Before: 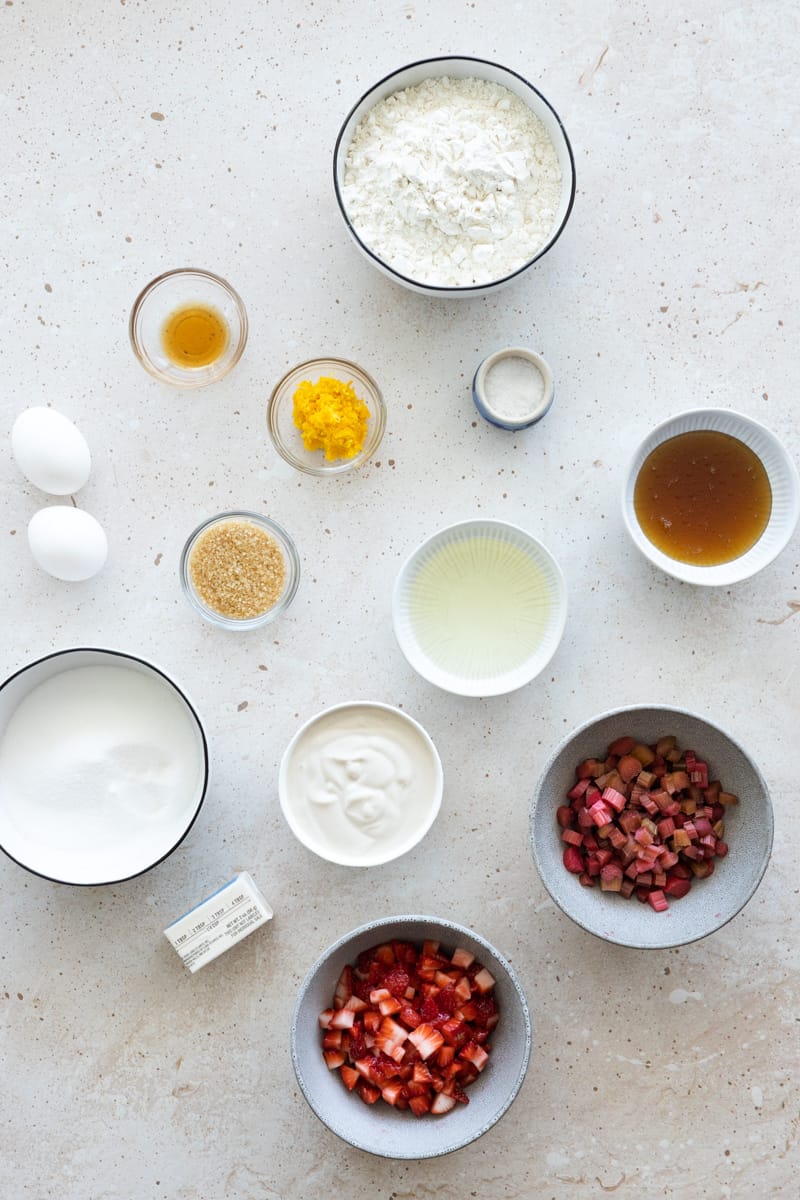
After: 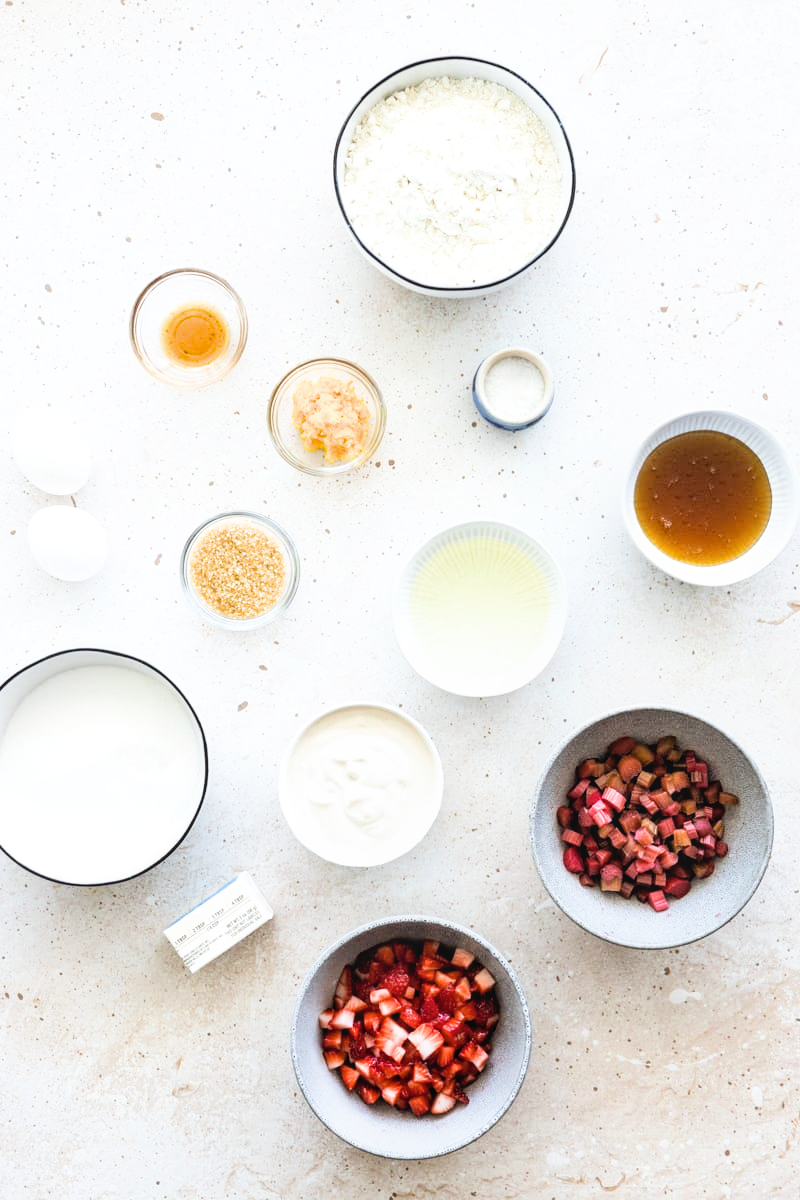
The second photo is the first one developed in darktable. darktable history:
filmic rgb: black relative exposure -5 EV, white relative exposure 3 EV, hardness 3.6, contrast 1.3, highlights saturation mix -30%
exposure: black level correction 0, exposure 0.7 EV, compensate highlight preservation false
color balance rgb: perceptual saturation grading › global saturation 10%, global vibrance 10%
local contrast: detail 115%
